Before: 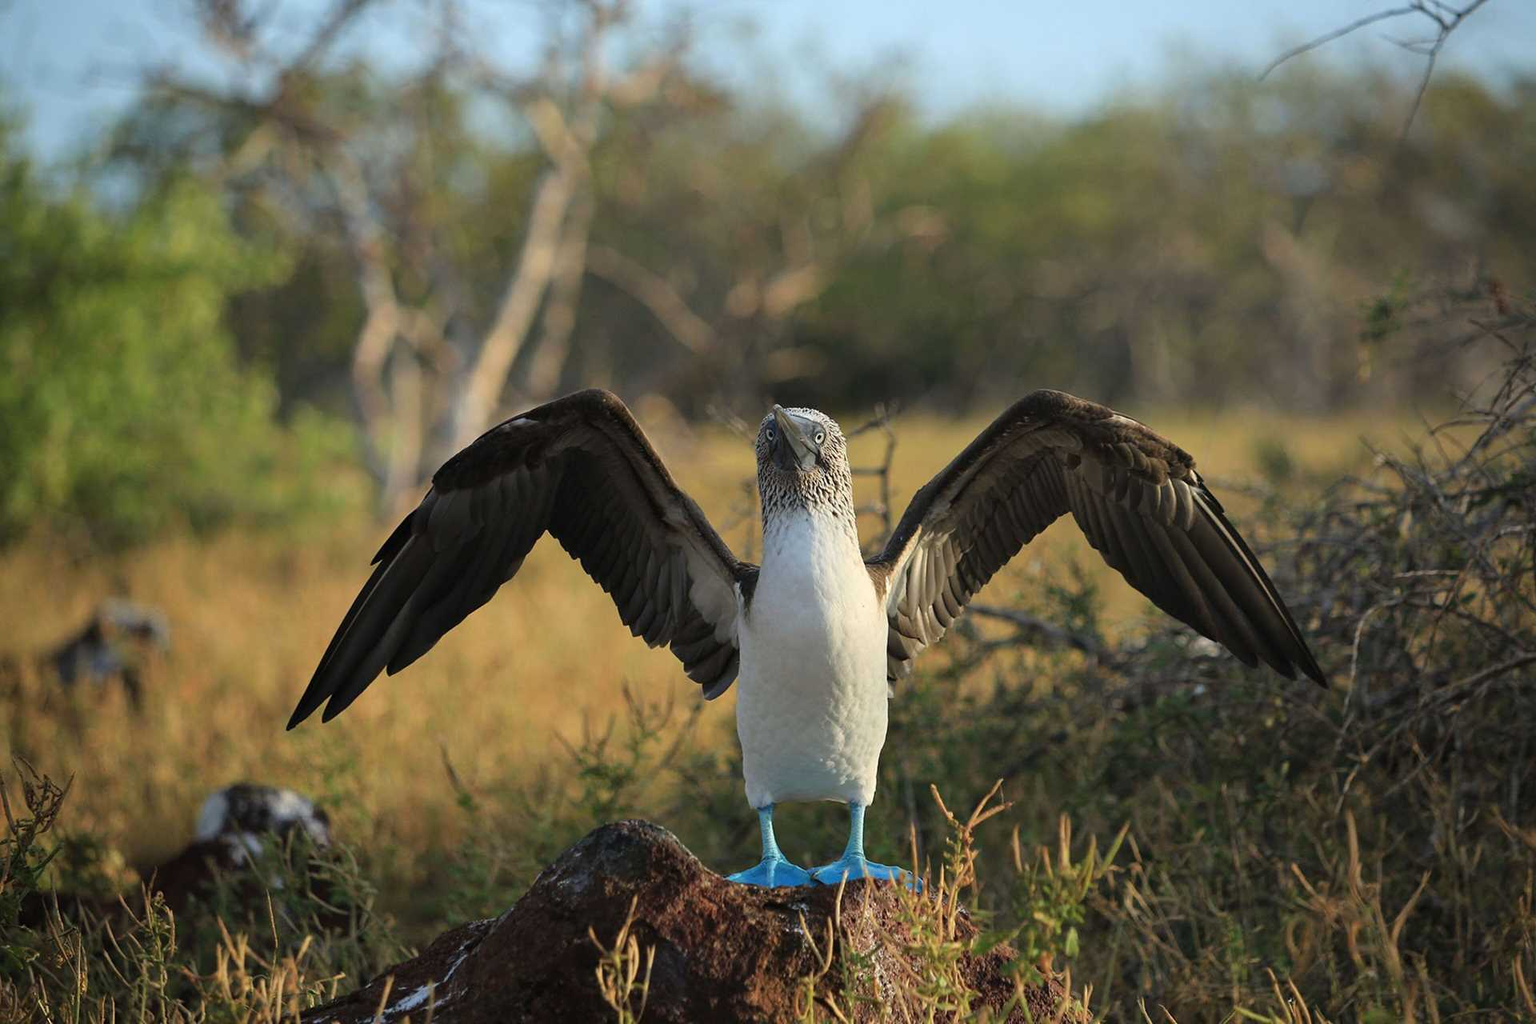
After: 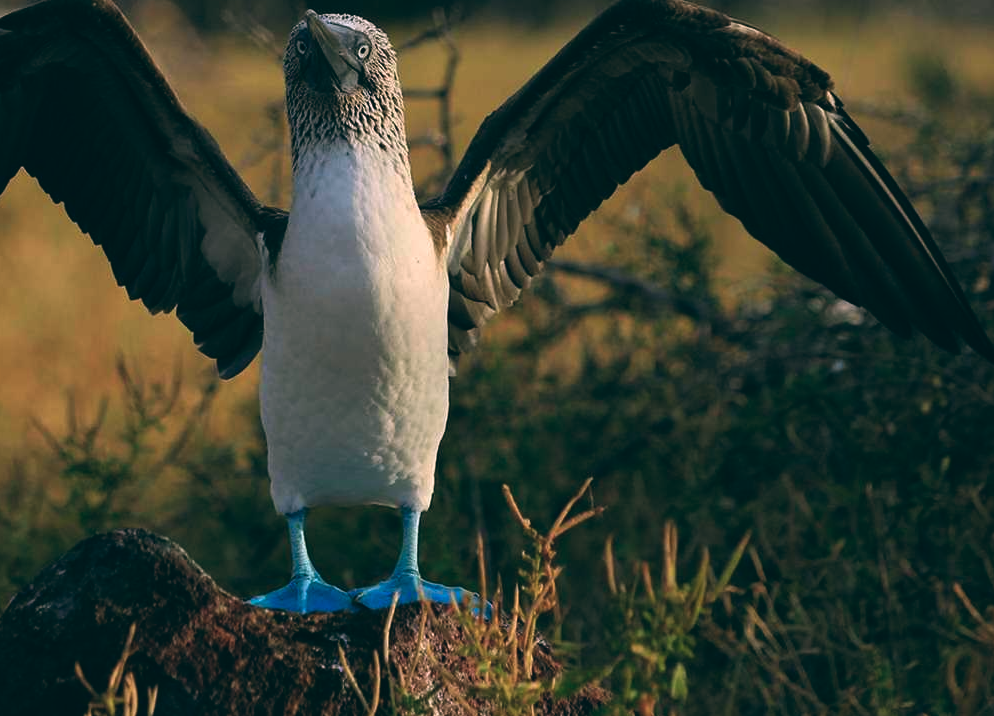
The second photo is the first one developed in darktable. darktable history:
color balance: lift [1.016, 0.983, 1, 1.017], gamma [0.78, 1.018, 1.043, 0.957], gain [0.786, 1.063, 0.937, 1.017], input saturation 118.26%, contrast 13.43%, contrast fulcrum 21.62%, output saturation 82.76%
crop: left 34.479%, top 38.822%, right 13.718%, bottom 5.172%
